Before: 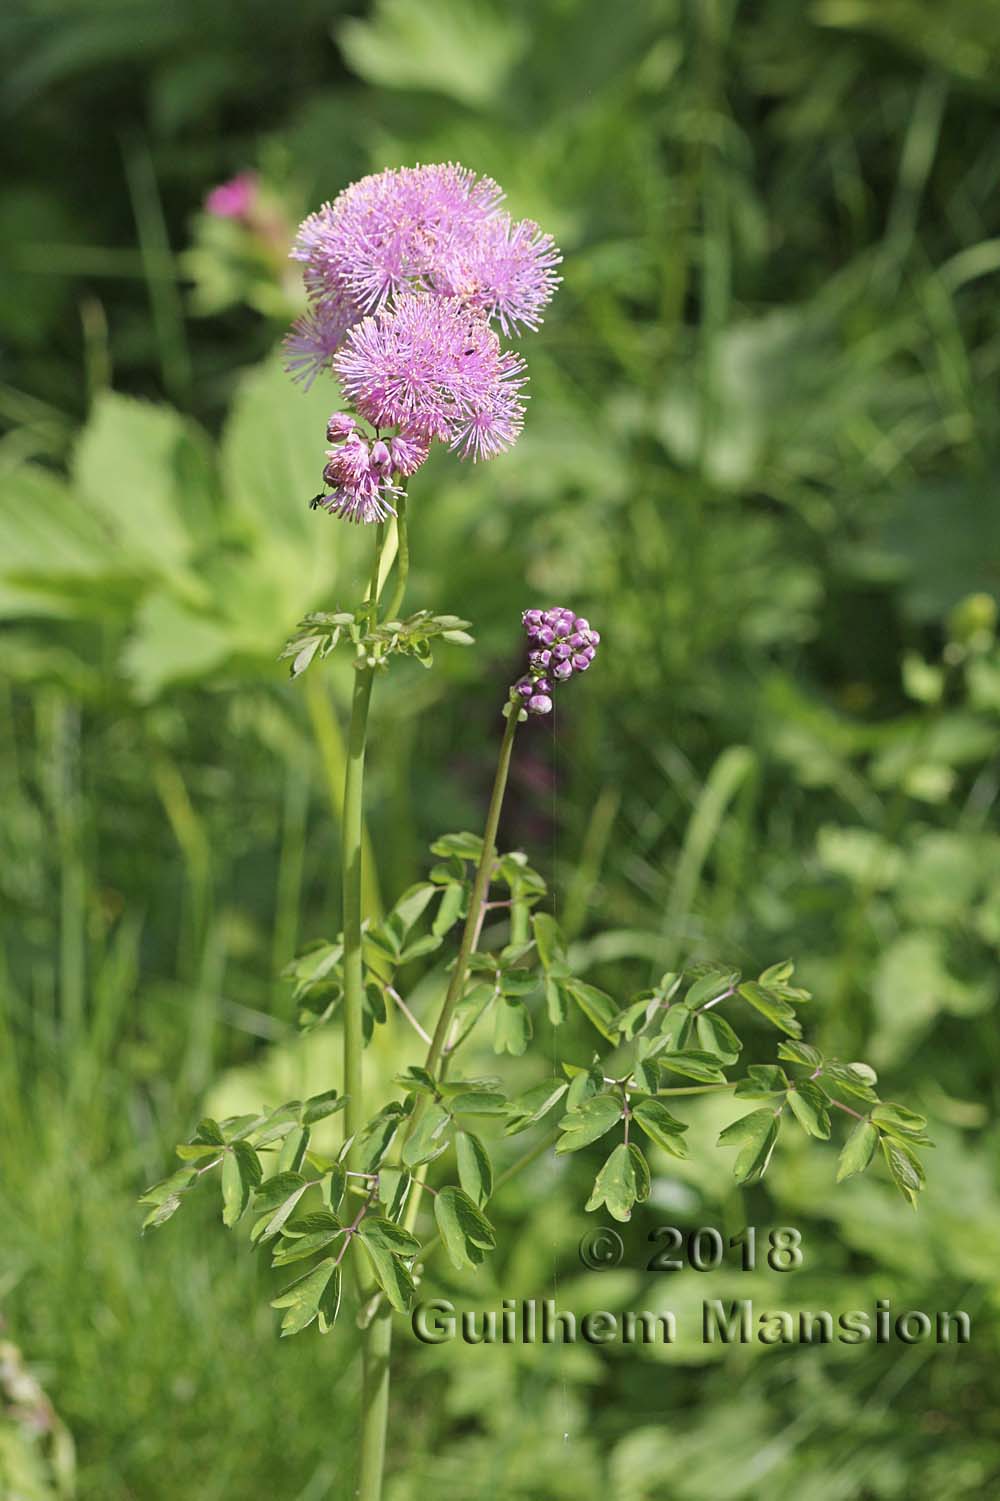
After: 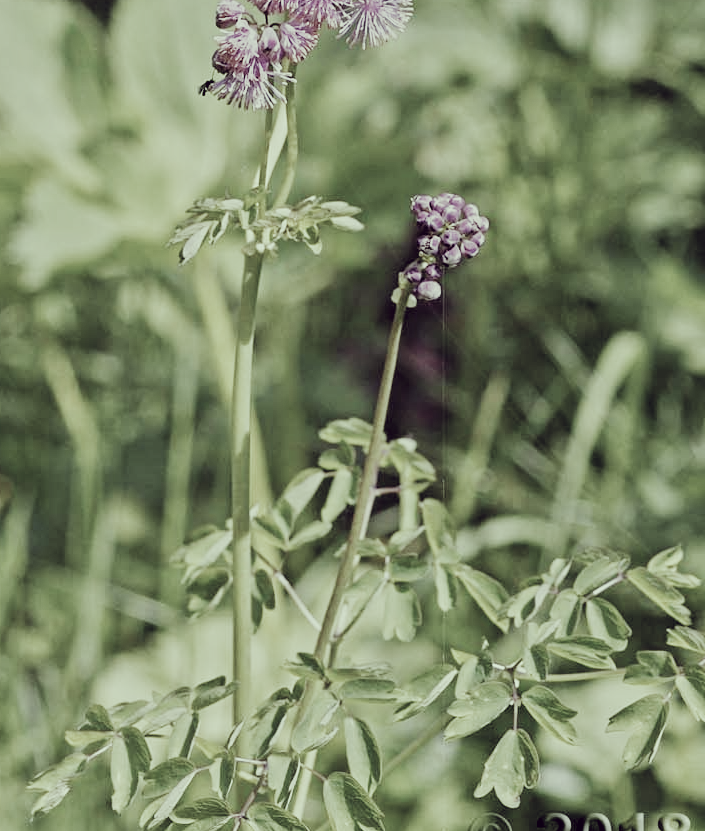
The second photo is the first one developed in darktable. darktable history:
filmic rgb: black relative exposure -5.07 EV, white relative exposure 3.97 EV, hardness 2.91, contrast 1.484, preserve chrominance no, color science v5 (2021), contrast in shadows safe, contrast in highlights safe
crop: left 11.174%, top 27.636%, right 18.289%, bottom 16.954%
color correction: highlights a* -20.34, highlights b* 20.48, shadows a* 19.53, shadows b* -21.19, saturation 0.41
color balance rgb: linear chroma grading › global chroma 5.13%, perceptual saturation grading › global saturation -10.144%, perceptual saturation grading › highlights -27.534%, perceptual saturation grading › shadows 21.312%, global vibrance 20%
exposure: exposure 0.655 EV, compensate highlight preservation false
tone equalizer: -8 EV -0.004 EV, -7 EV 0.016 EV, -6 EV -0.006 EV, -5 EV 0.006 EV, -4 EV -0.05 EV, -3 EV -0.238 EV, -2 EV -0.633 EV, -1 EV -1.01 EV, +0 EV -0.942 EV, smoothing diameter 2.07%, edges refinement/feathering 18.45, mask exposure compensation -1.57 EV, filter diffusion 5
color zones: curves: ch0 [(0, 0.558) (0.143, 0.559) (0.286, 0.529) (0.429, 0.505) (0.571, 0.5) (0.714, 0.5) (0.857, 0.5) (1, 0.558)]; ch1 [(0, 0.469) (0.01, 0.469) (0.12, 0.446) (0.248, 0.469) (0.5, 0.5) (0.748, 0.5) (0.99, 0.469) (1, 0.469)]
